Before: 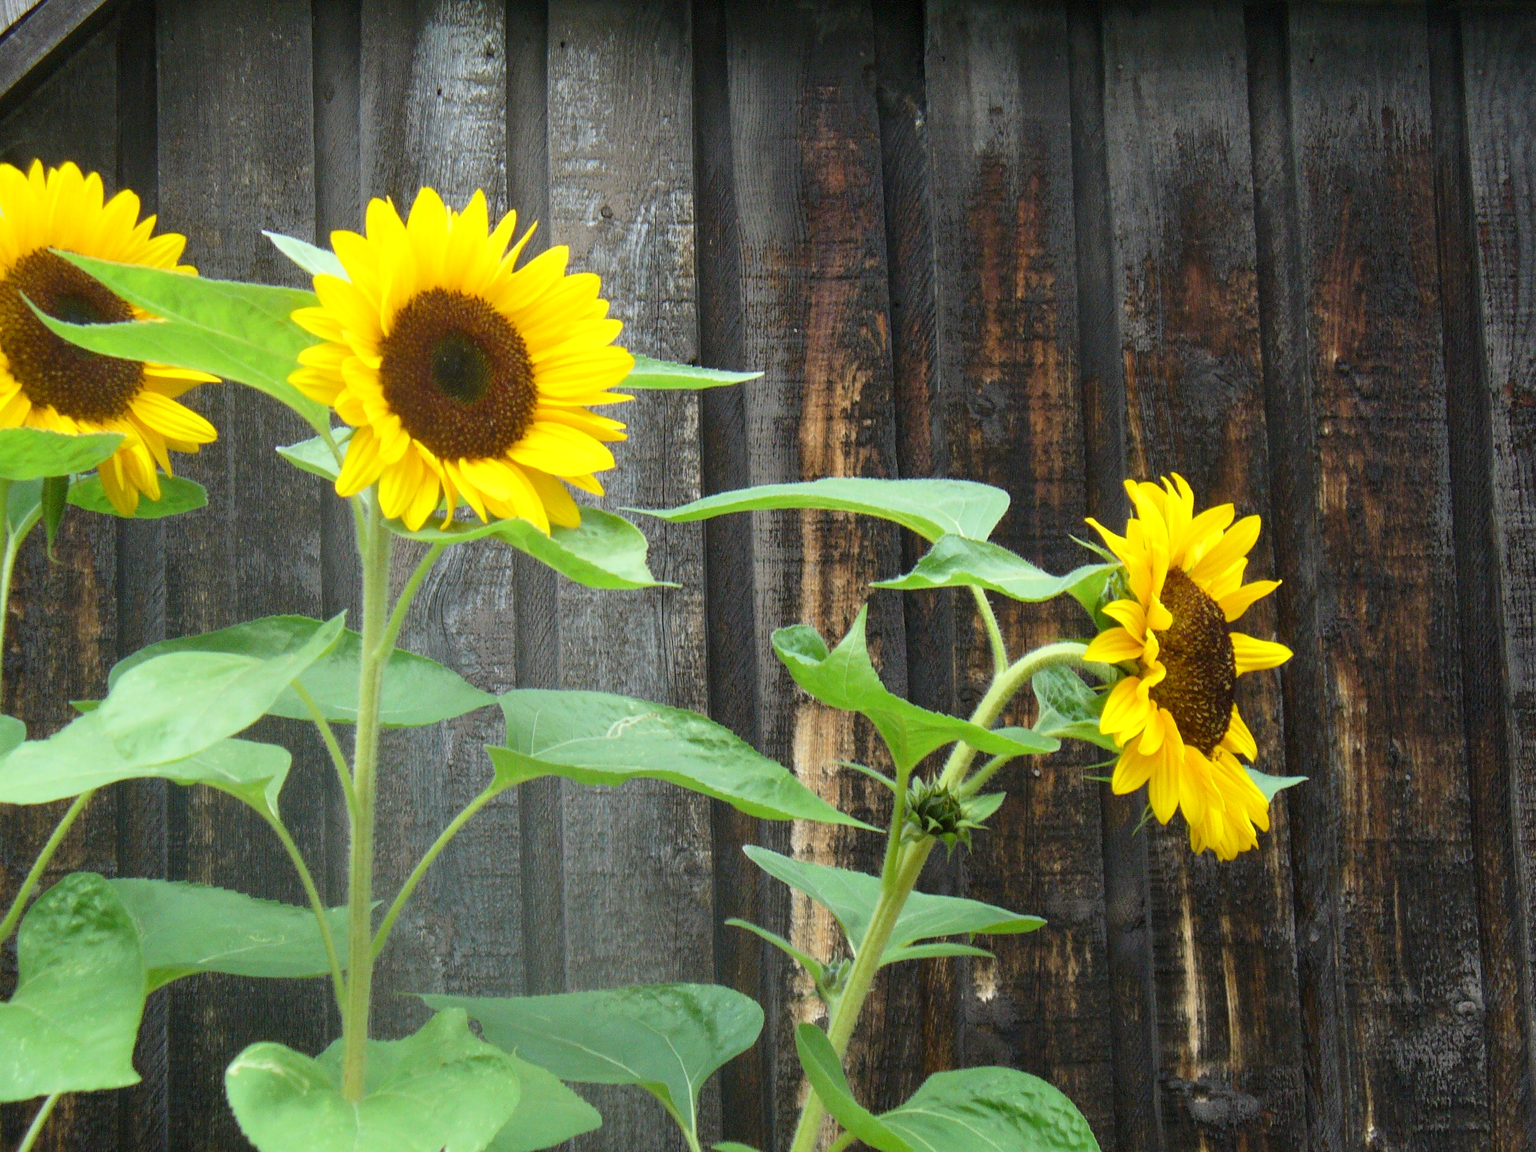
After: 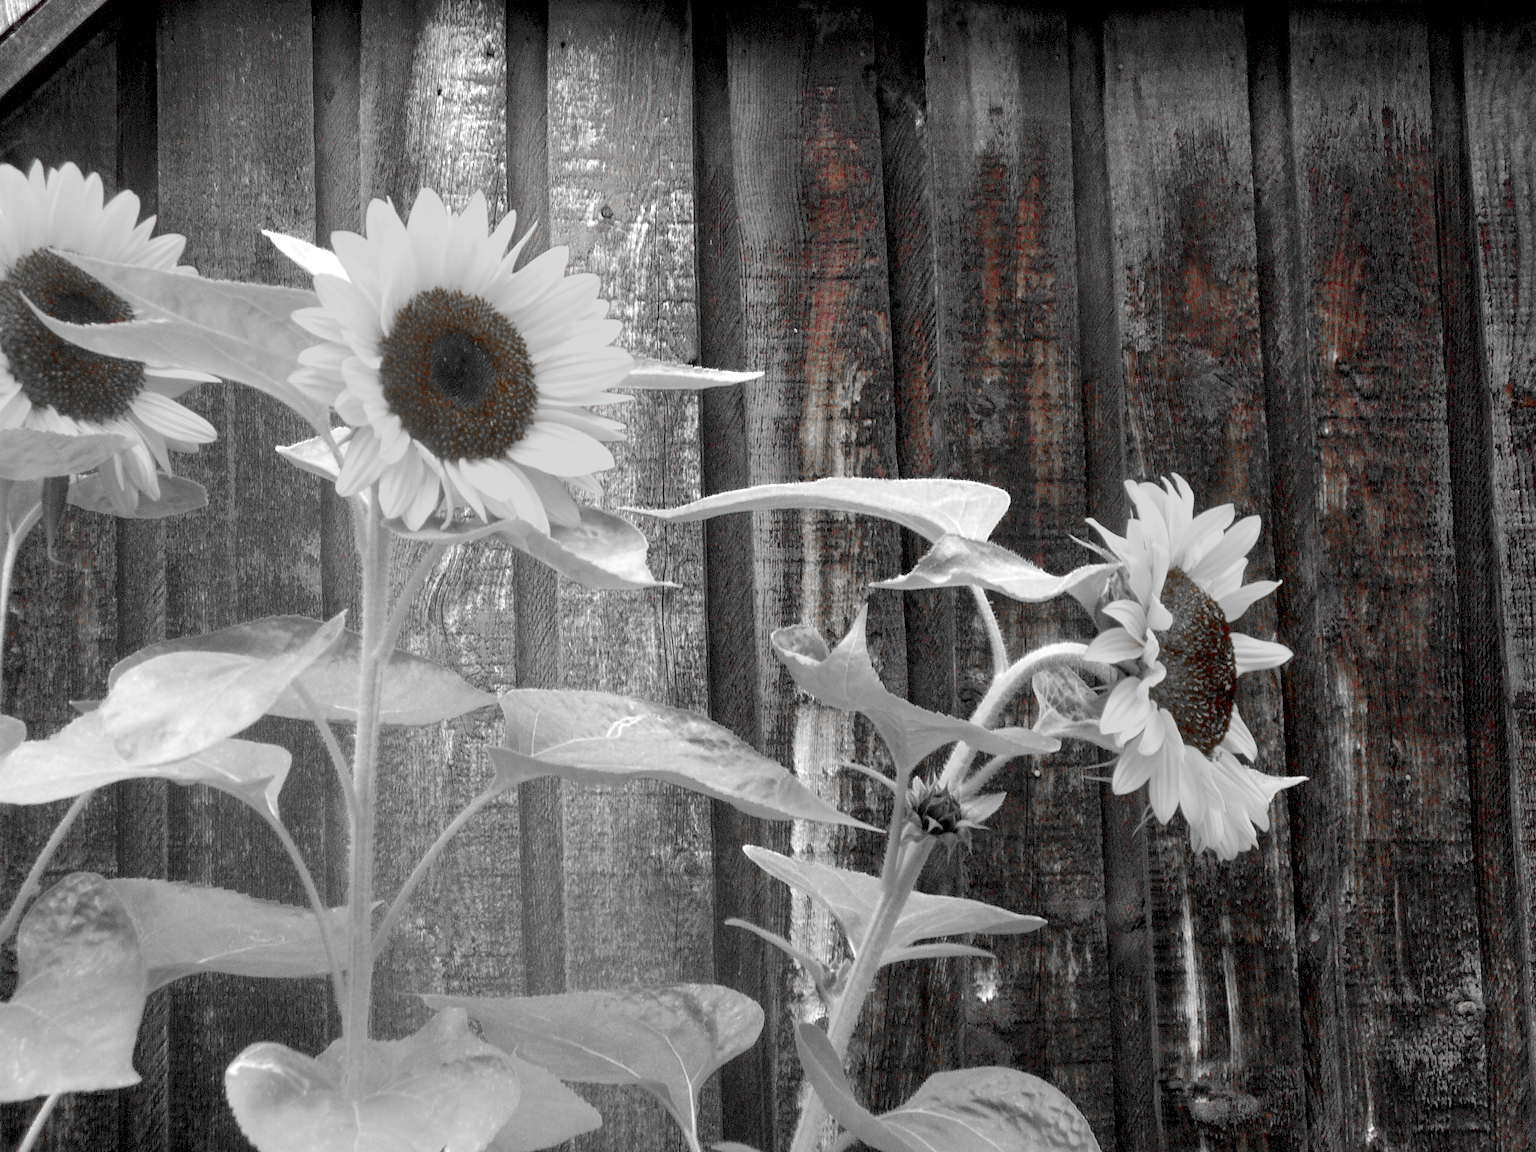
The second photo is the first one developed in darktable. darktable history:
exposure: black level correction 0.012, exposure 0.704 EV, compensate highlight preservation false
color zones: curves: ch0 [(0, 0.352) (0.143, 0.407) (0.286, 0.386) (0.429, 0.431) (0.571, 0.829) (0.714, 0.853) (0.857, 0.833) (1, 0.352)]; ch1 [(0, 0.604) (0.072, 0.726) (0.096, 0.608) (0.205, 0.007) (0.571, -0.006) (0.839, -0.013) (0.857, -0.012) (1, 0.604)]
